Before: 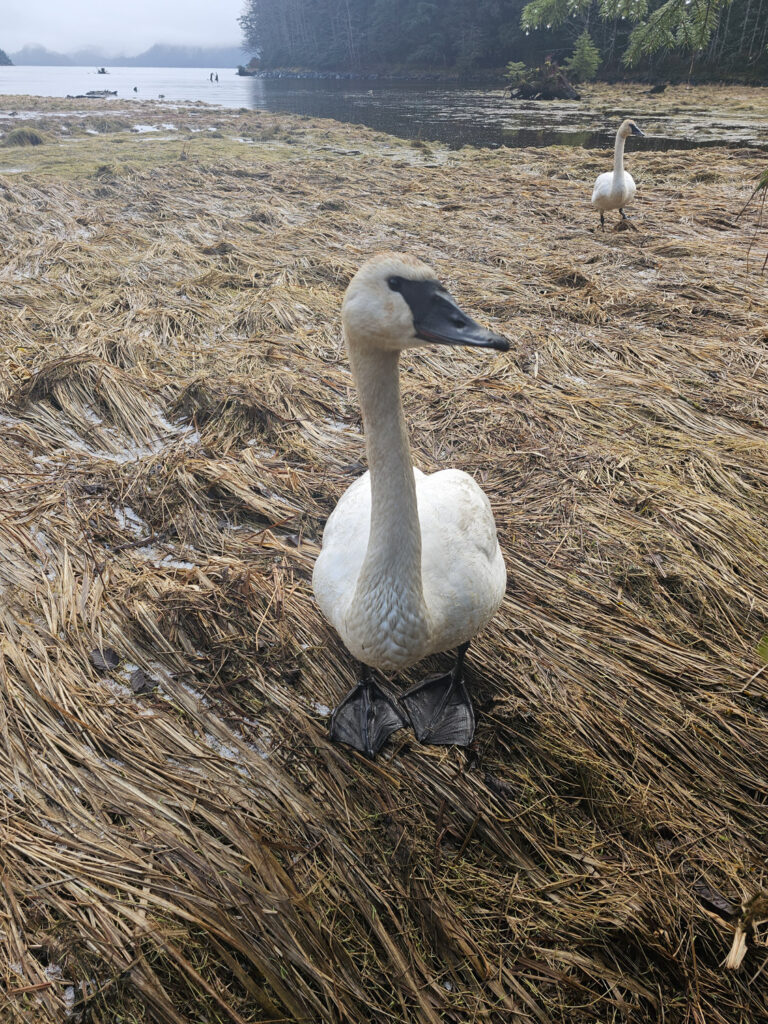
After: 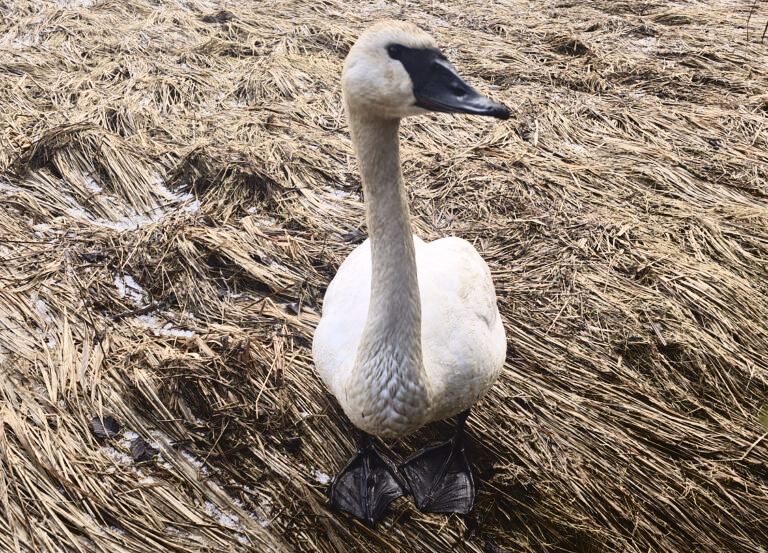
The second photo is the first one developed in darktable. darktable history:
crop and rotate: top 22.693%, bottom 23.248%
tone curve: curves: ch0 [(0, 0.036) (0.119, 0.115) (0.461, 0.479) (0.715, 0.767) (0.817, 0.865) (1, 0.998)]; ch1 [(0, 0) (0.377, 0.416) (0.44, 0.478) (0.487, 0.498) (0.514, 0.525) (0.538, 0.552) (0.67, 0.688) (1, 1)]; ch2 [(0, 0) (0.38, 0.405) (0.463, 0.445) (0.492, 0.486) (0.524, 0.541) (0.578, 0.59) (0.653, 0.658) (1, 1)], color space Lab, independent channels, preserve colors none
contrast brightness saturation: contrast 0.247, saturation -0.319
